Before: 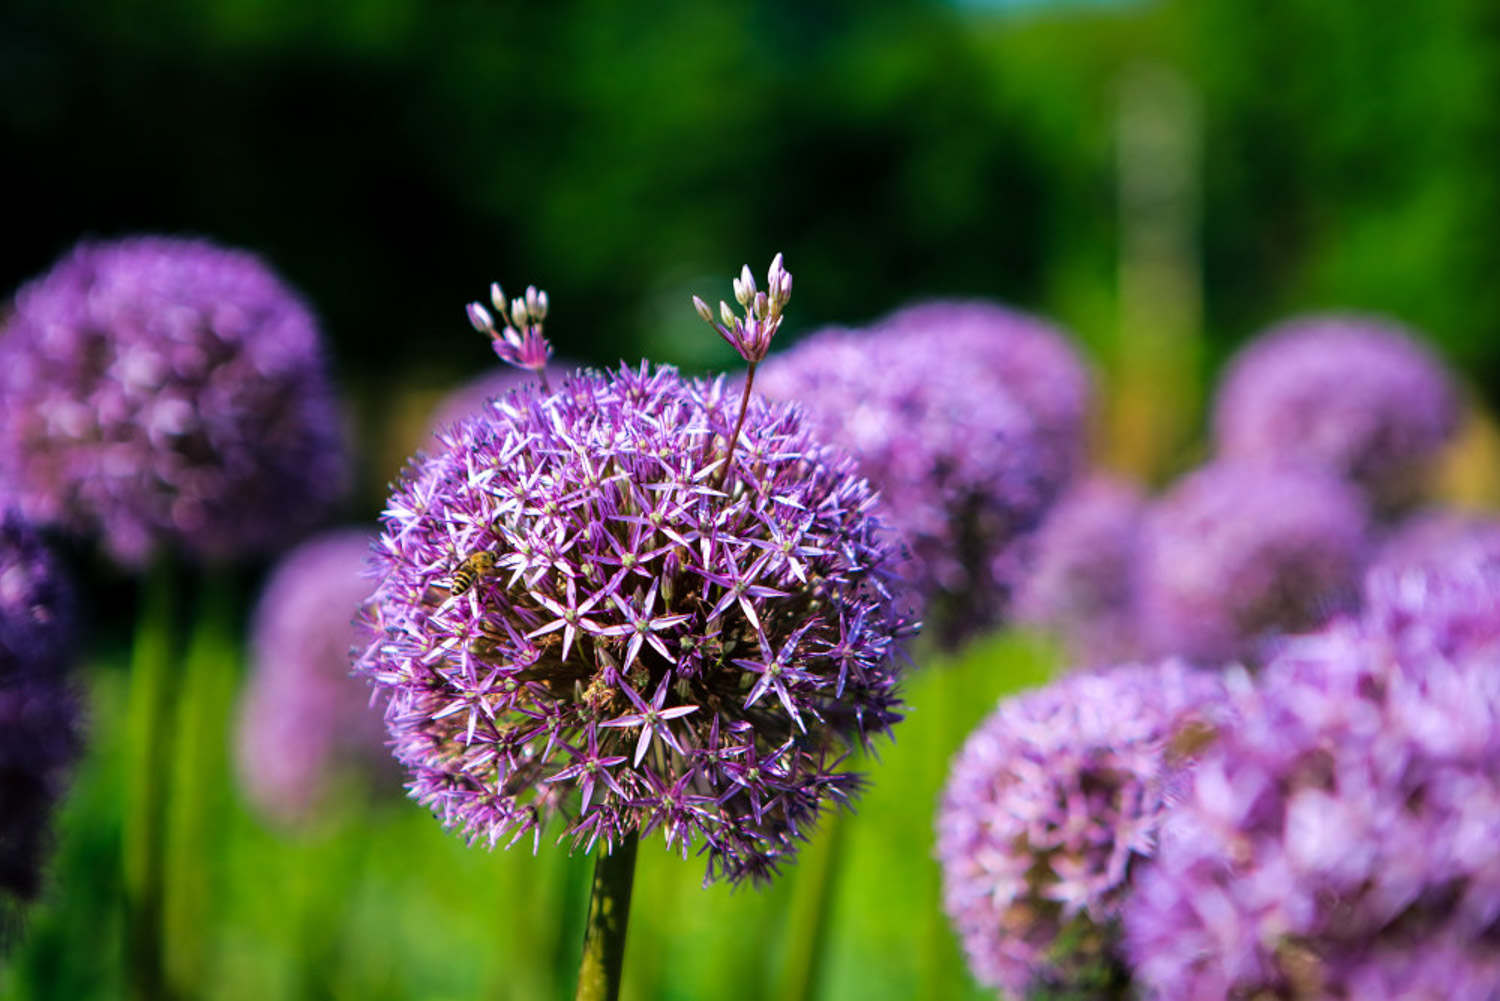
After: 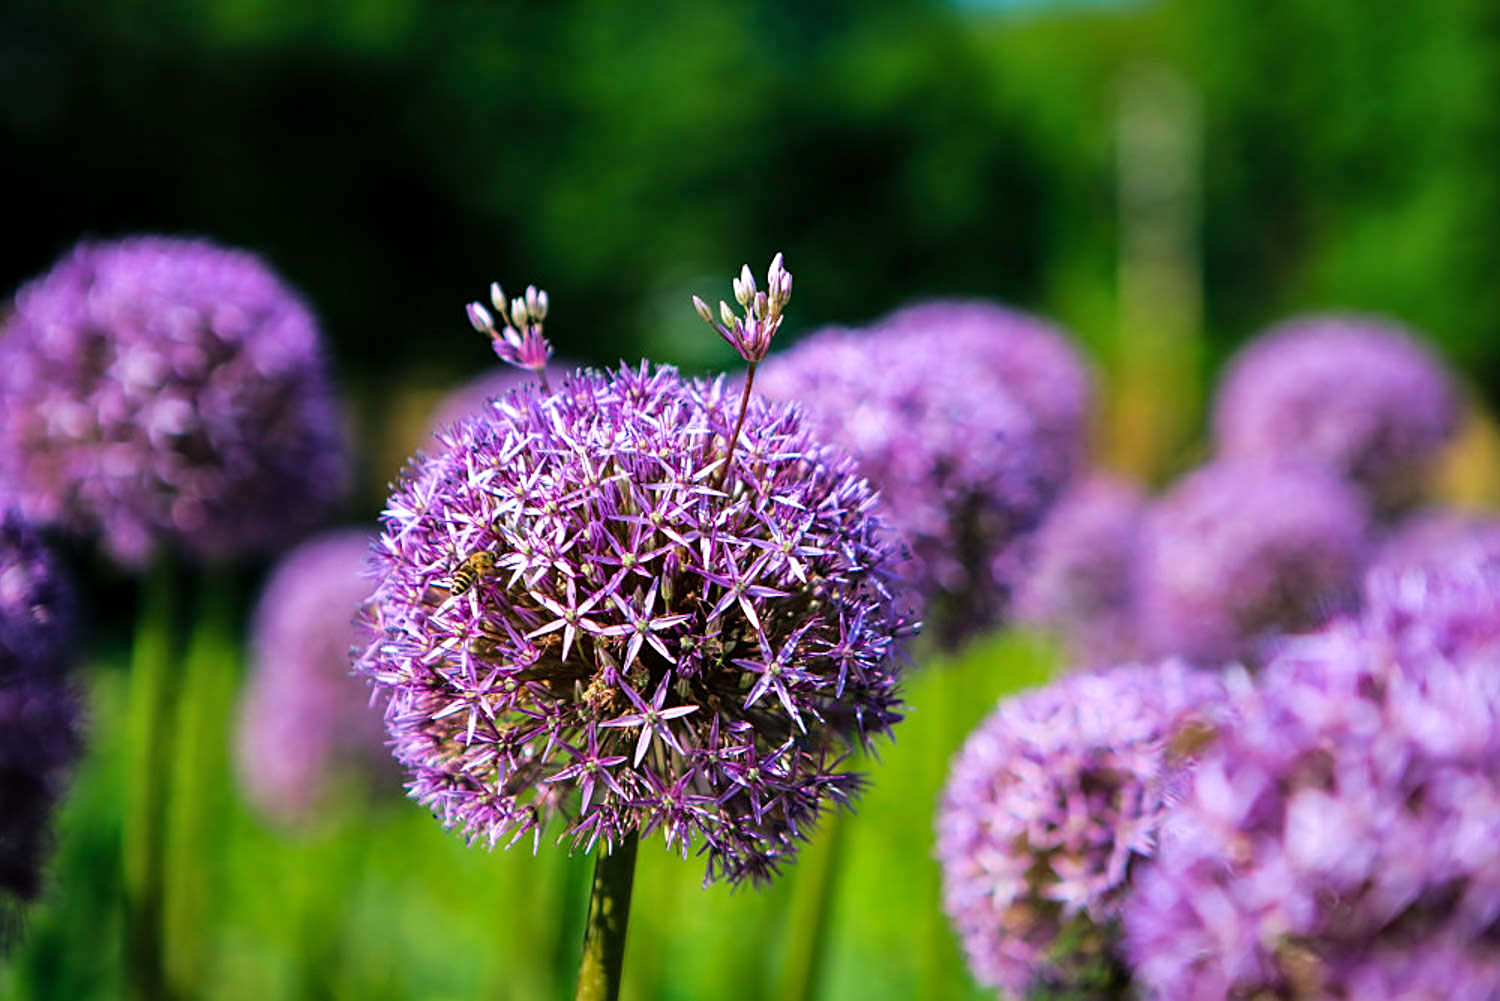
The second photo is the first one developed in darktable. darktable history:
shadows and highlights: shadows 32, highlights -32, soften with gaussian
sharpen: on, module defaults
base curve: curves: ch0 [(0, 0) (0.472, 0.508) (1, 1)]
